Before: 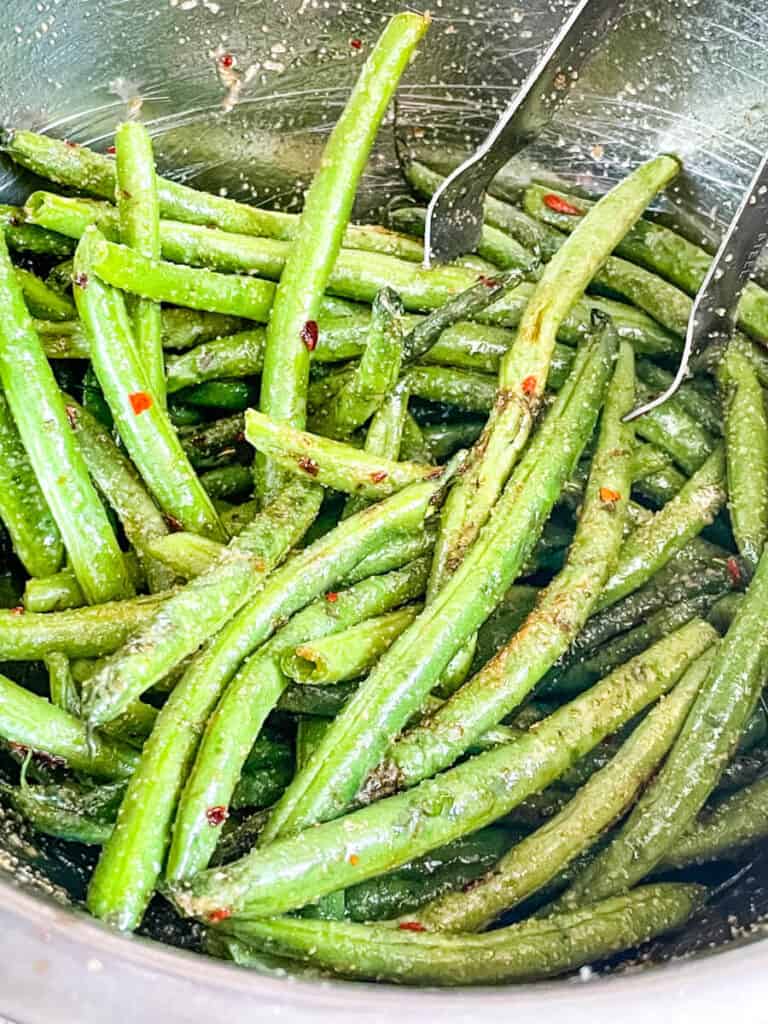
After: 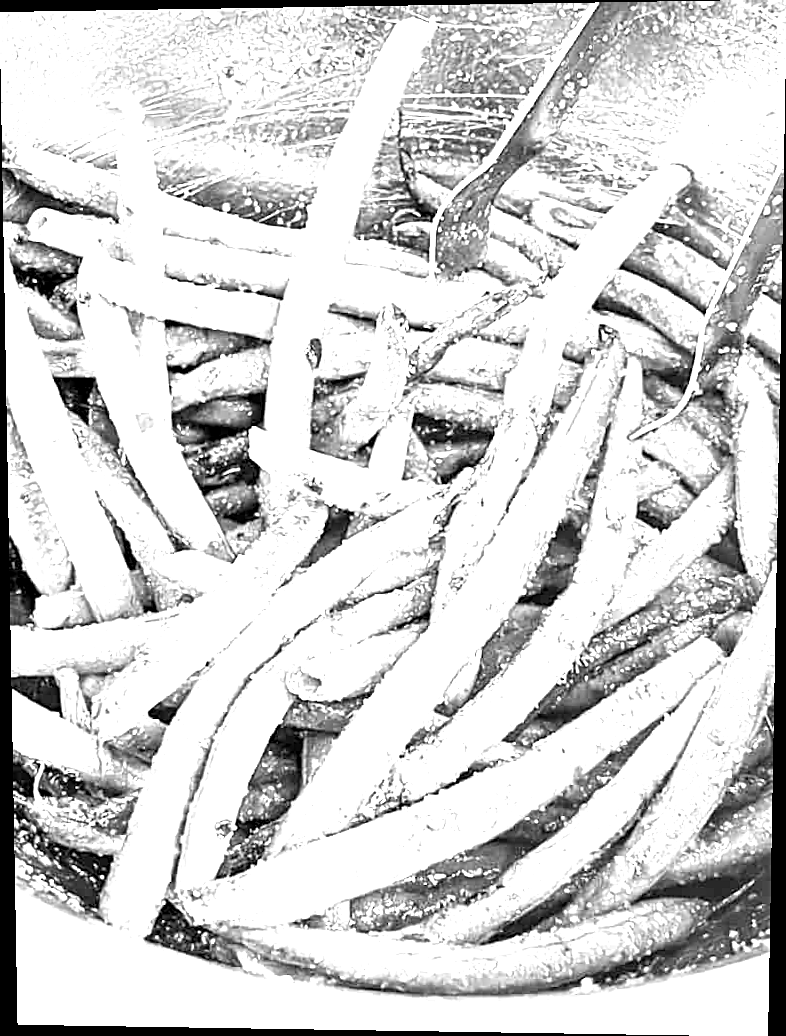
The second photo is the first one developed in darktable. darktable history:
sharpen: on, module defaults
rotate and perspective: lens shift (vertical) 0.048, lens shift (horizontal) -0.024, automatic cropping off
exposure: black level correction 0.001, exposure 1.84 EV, compensate highlight preservation false
monochrome: on, module defaults
